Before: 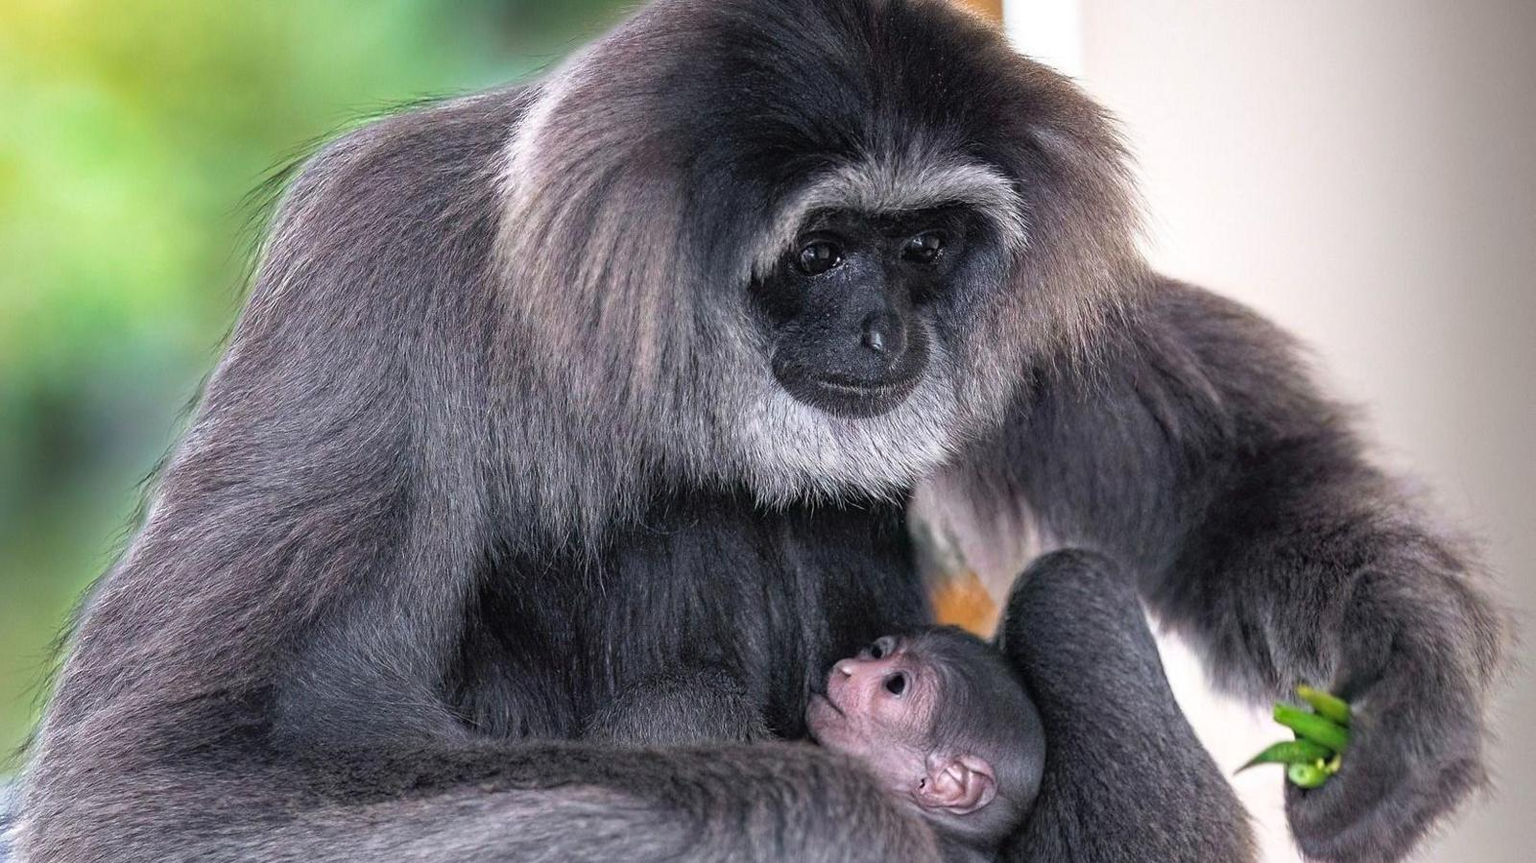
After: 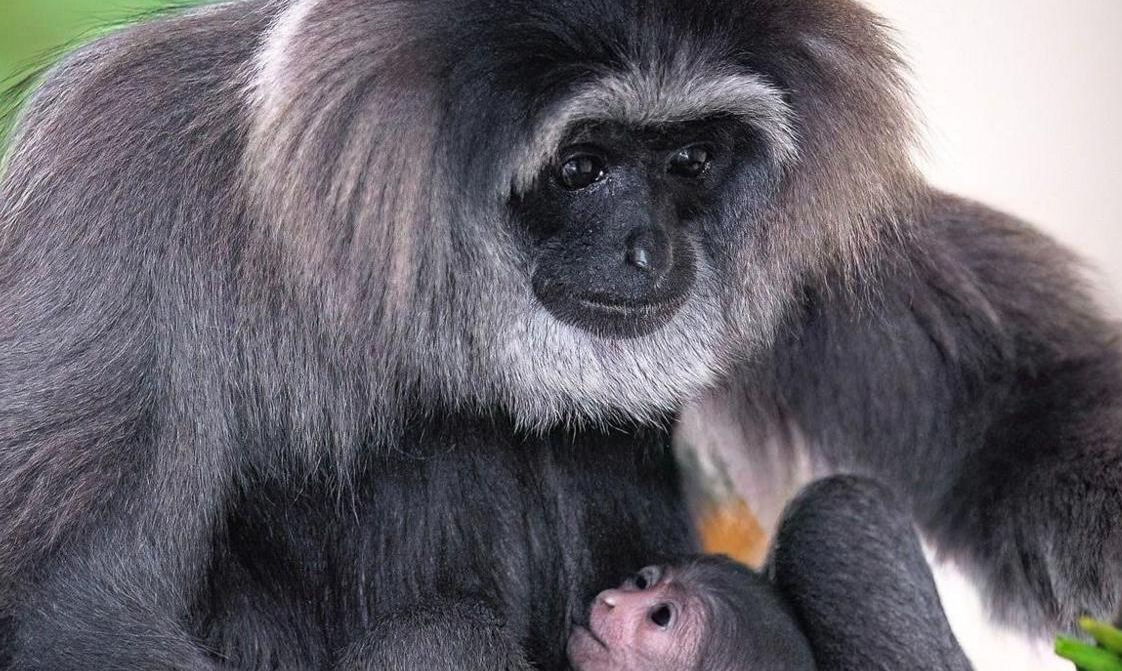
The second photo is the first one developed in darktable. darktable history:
crop and rotate: left 17.008%, top 10.889%, right 12.861%, bottom 14.424%
